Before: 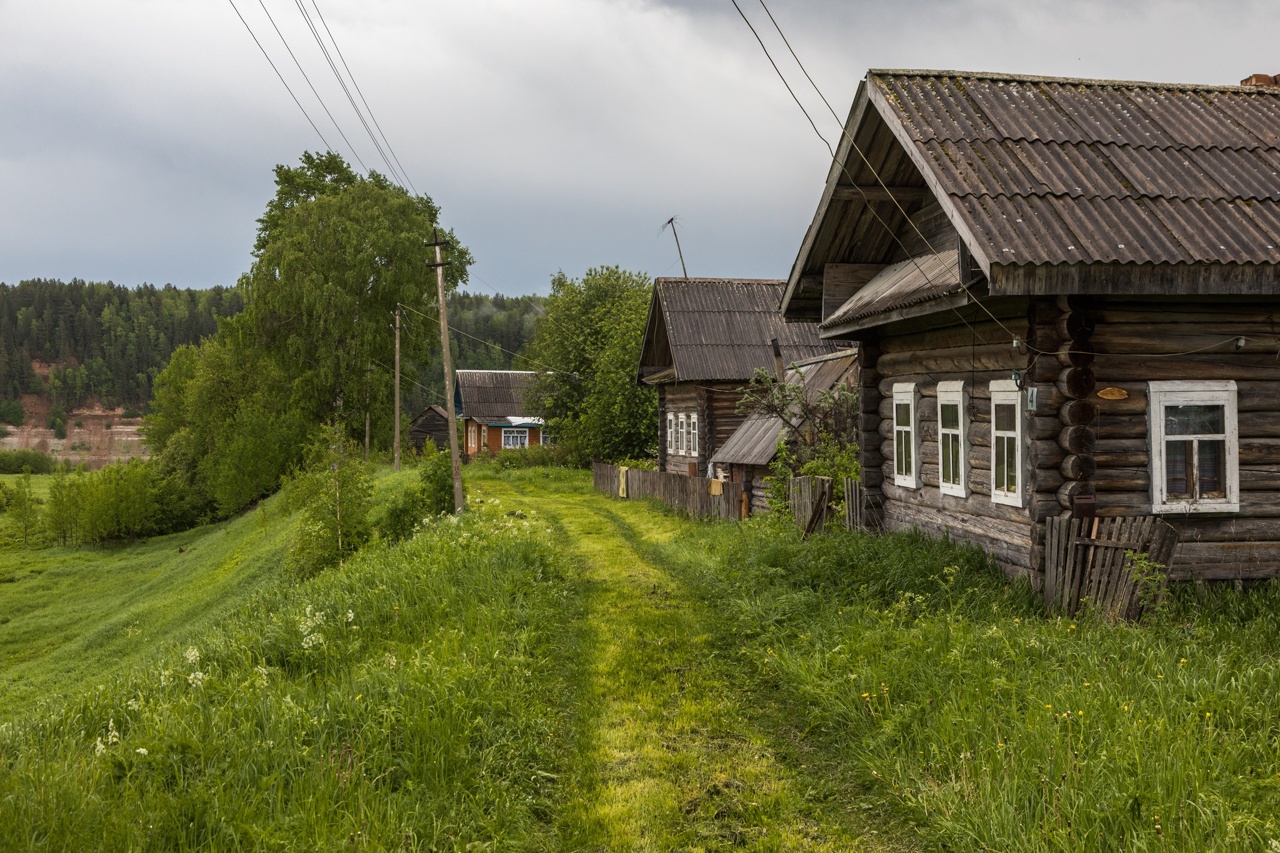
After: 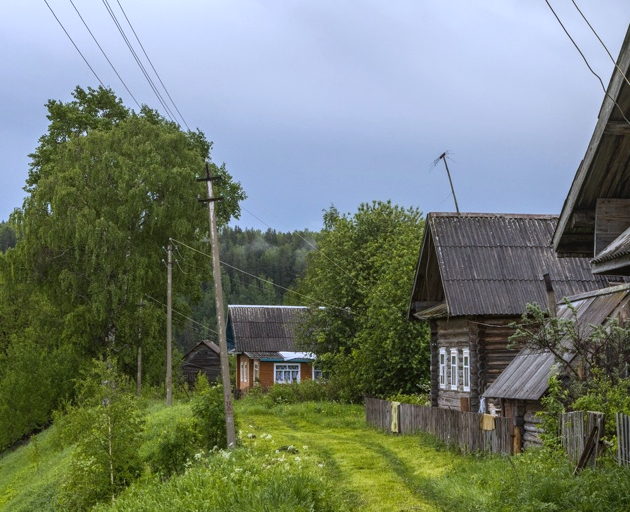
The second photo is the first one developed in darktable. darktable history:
crop: left 17.835%, top 7.675%, right 32.881%, bottom 32.213%
local contrast: detail 110%
white balance: red 0.948, green 1.02, blue 1.176
